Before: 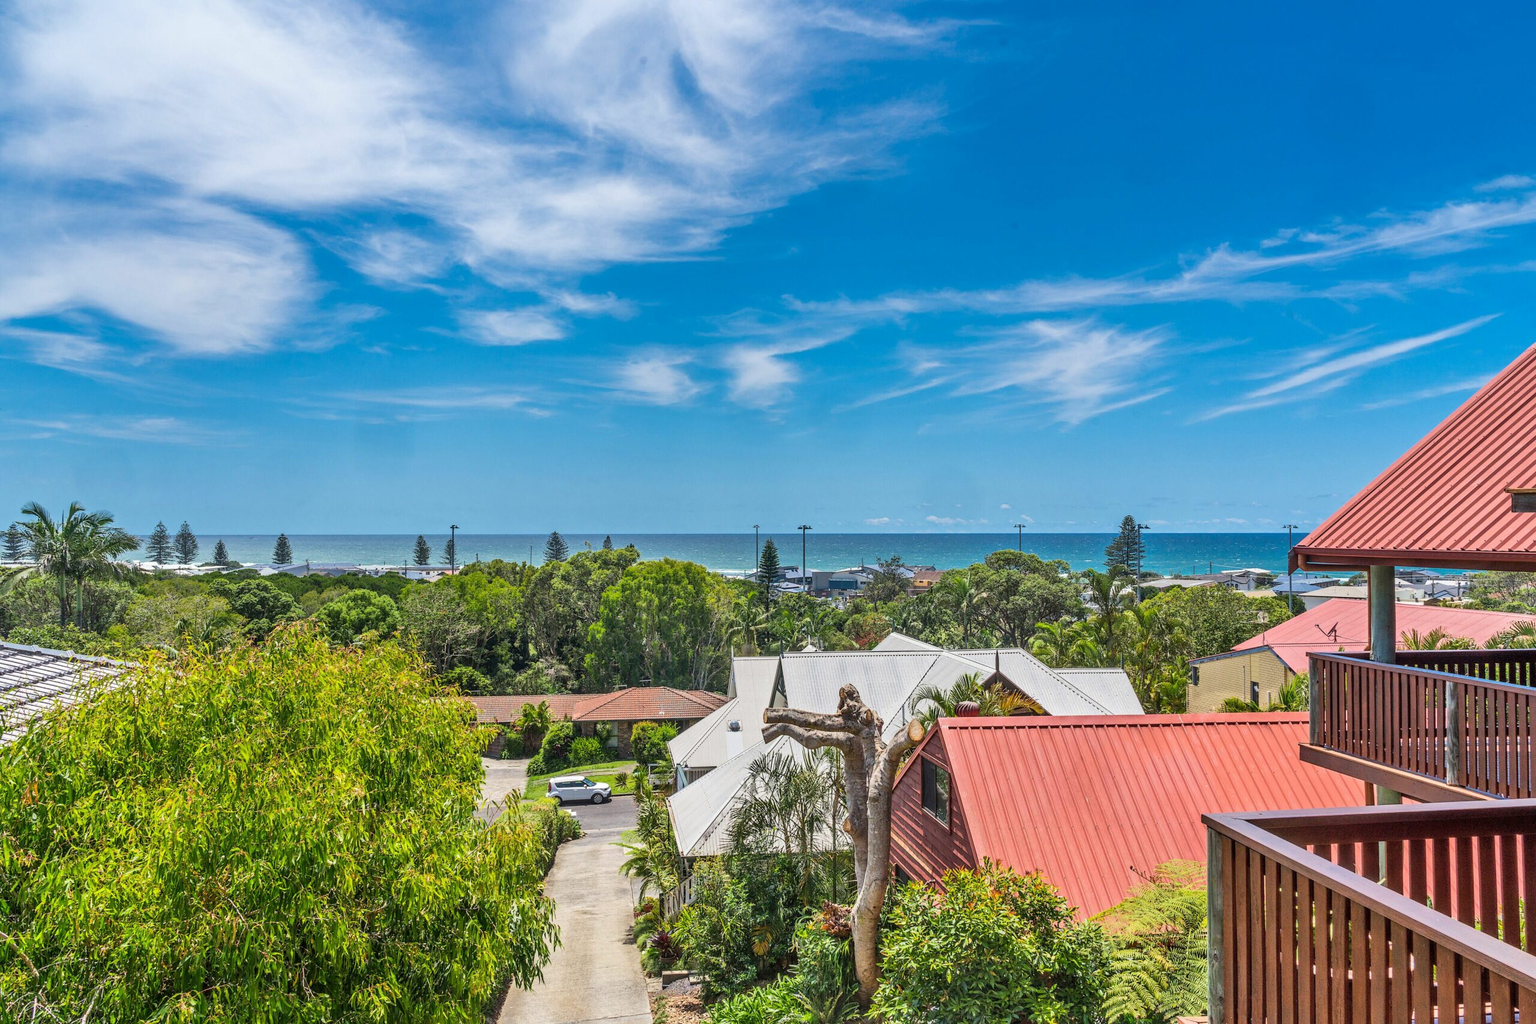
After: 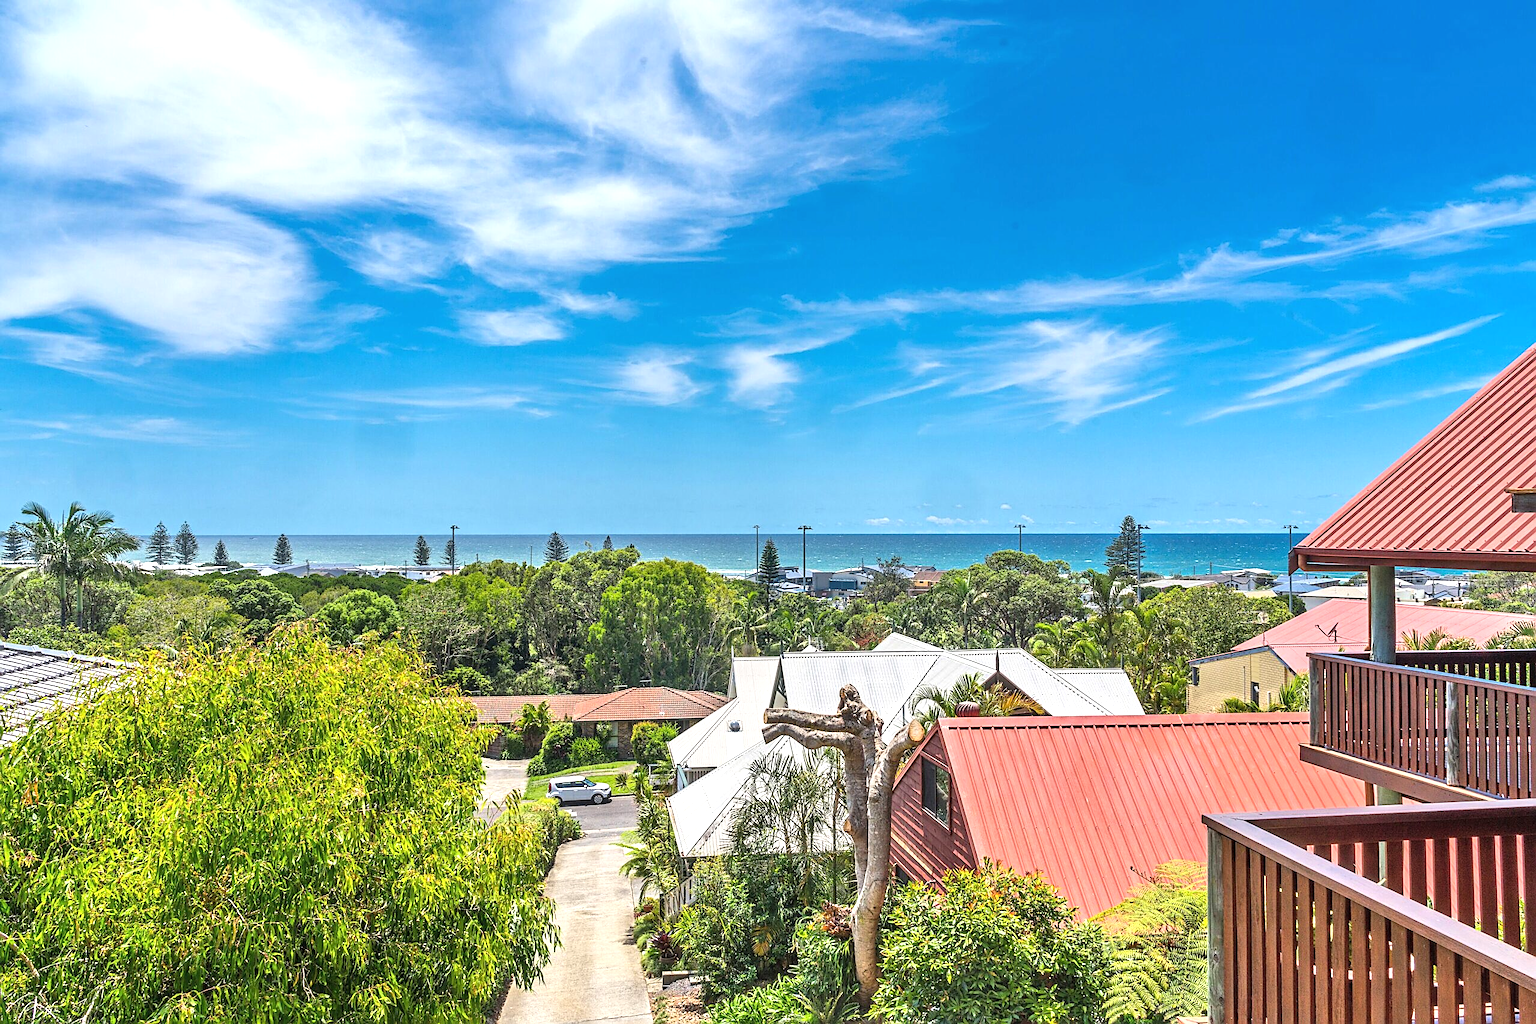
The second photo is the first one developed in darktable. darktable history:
exposure: black level correction -0.002, exposure 0.543 EV, compensate highlight preservation false
sharpen: on, module defaults
